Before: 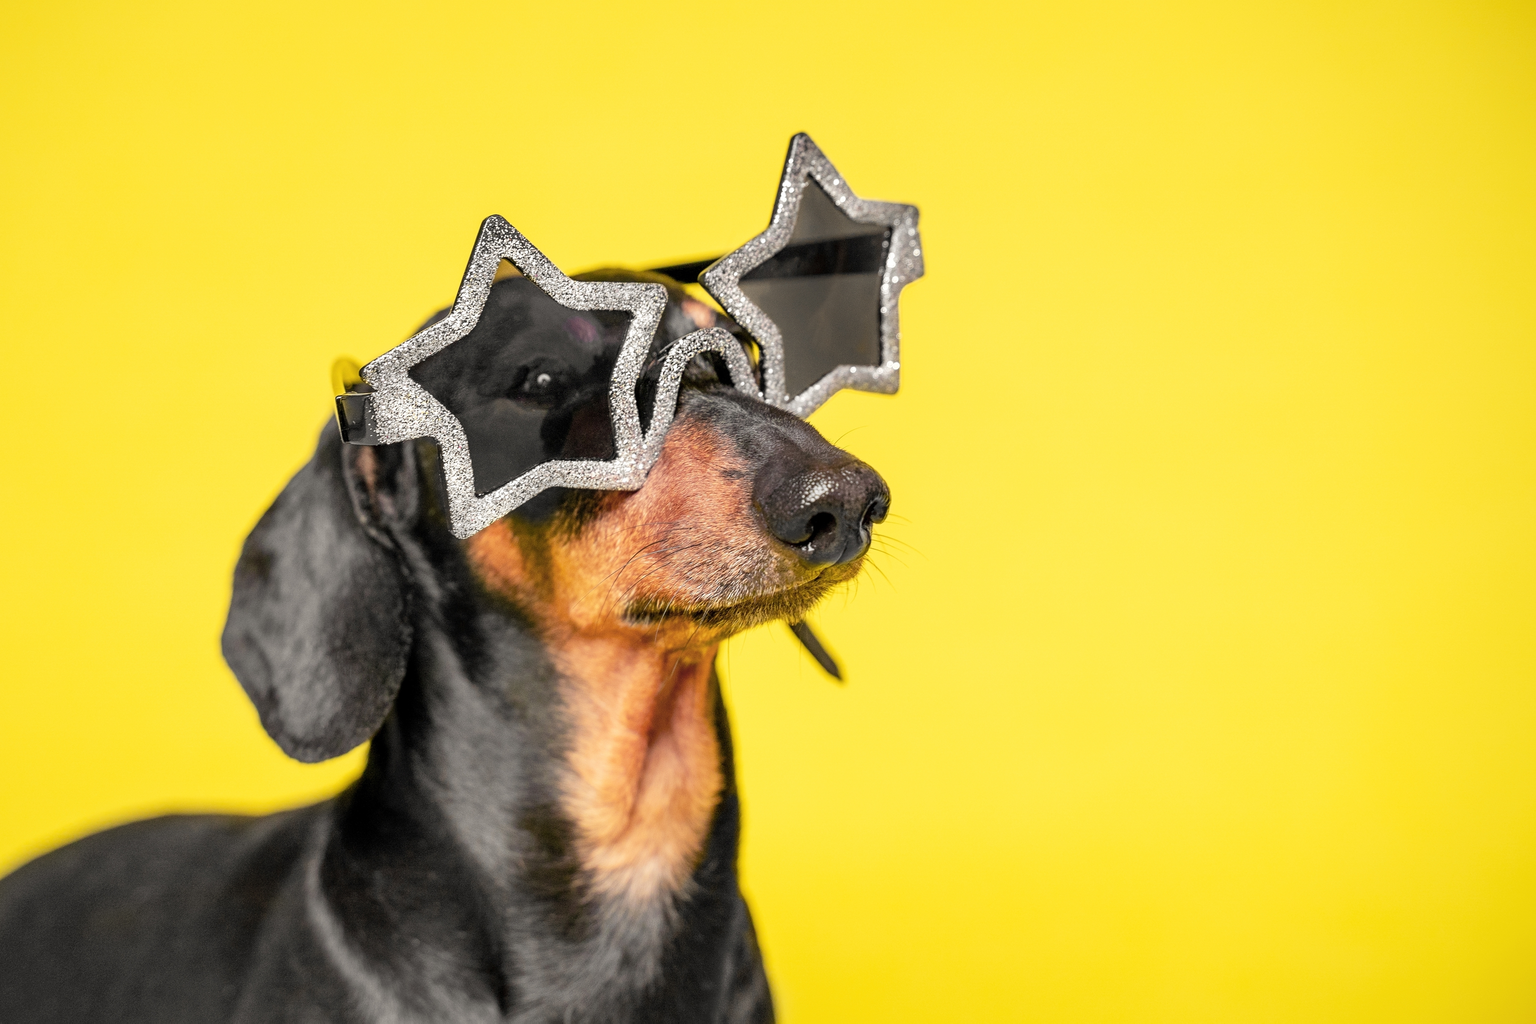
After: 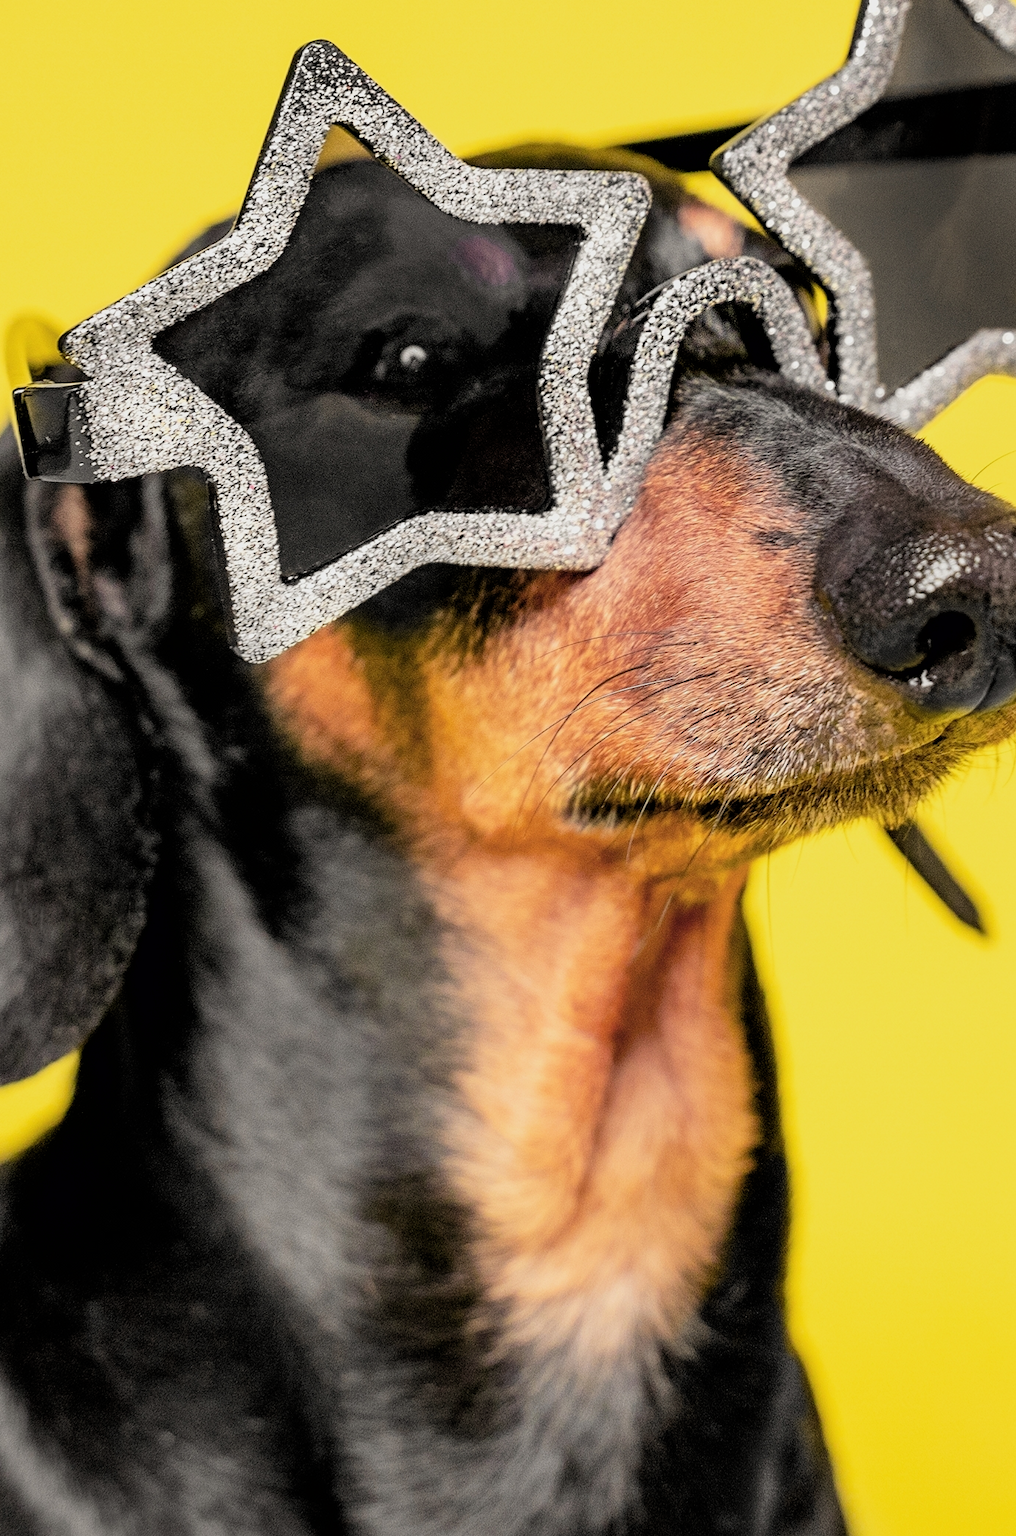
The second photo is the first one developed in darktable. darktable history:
crop and rotate: left 21.446%, top 18.948%, right 44.145%, bottom 3.005%
filmic rgb: black relative exposure -11.77 EV, white relative exposure 5.44 EV, hardness 4.49, latitude 49.94%, contrast 1.141, color science v6 (2022)
